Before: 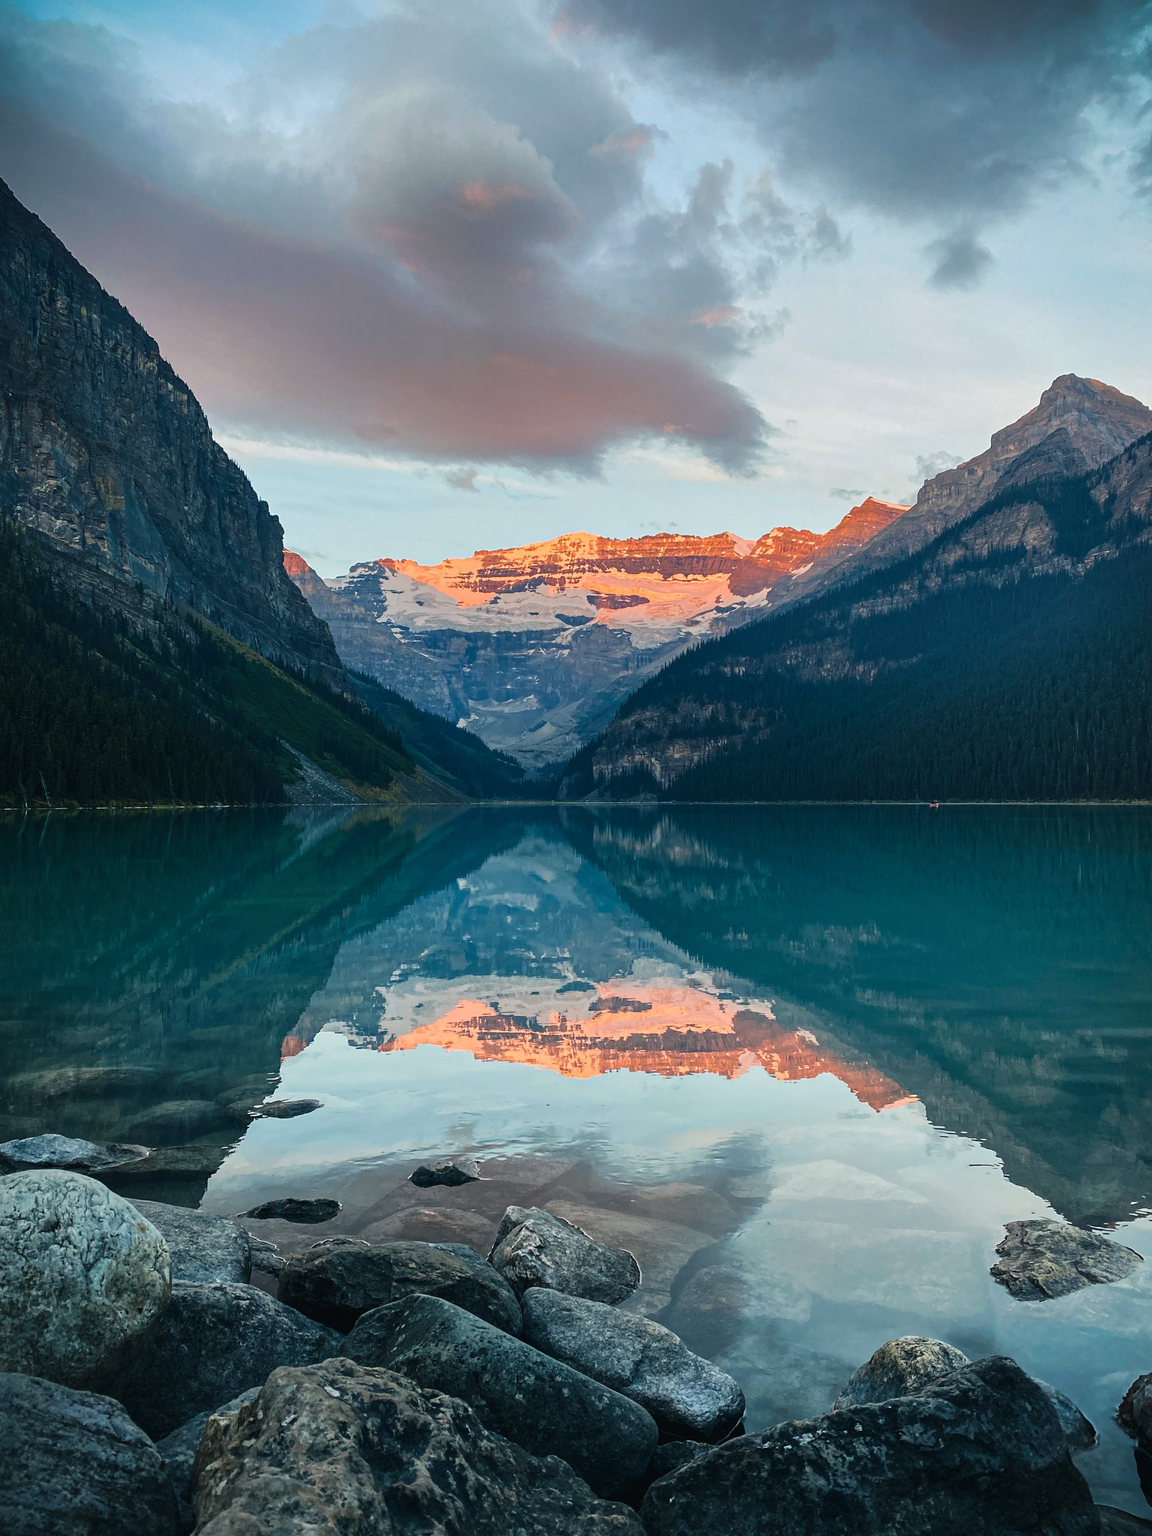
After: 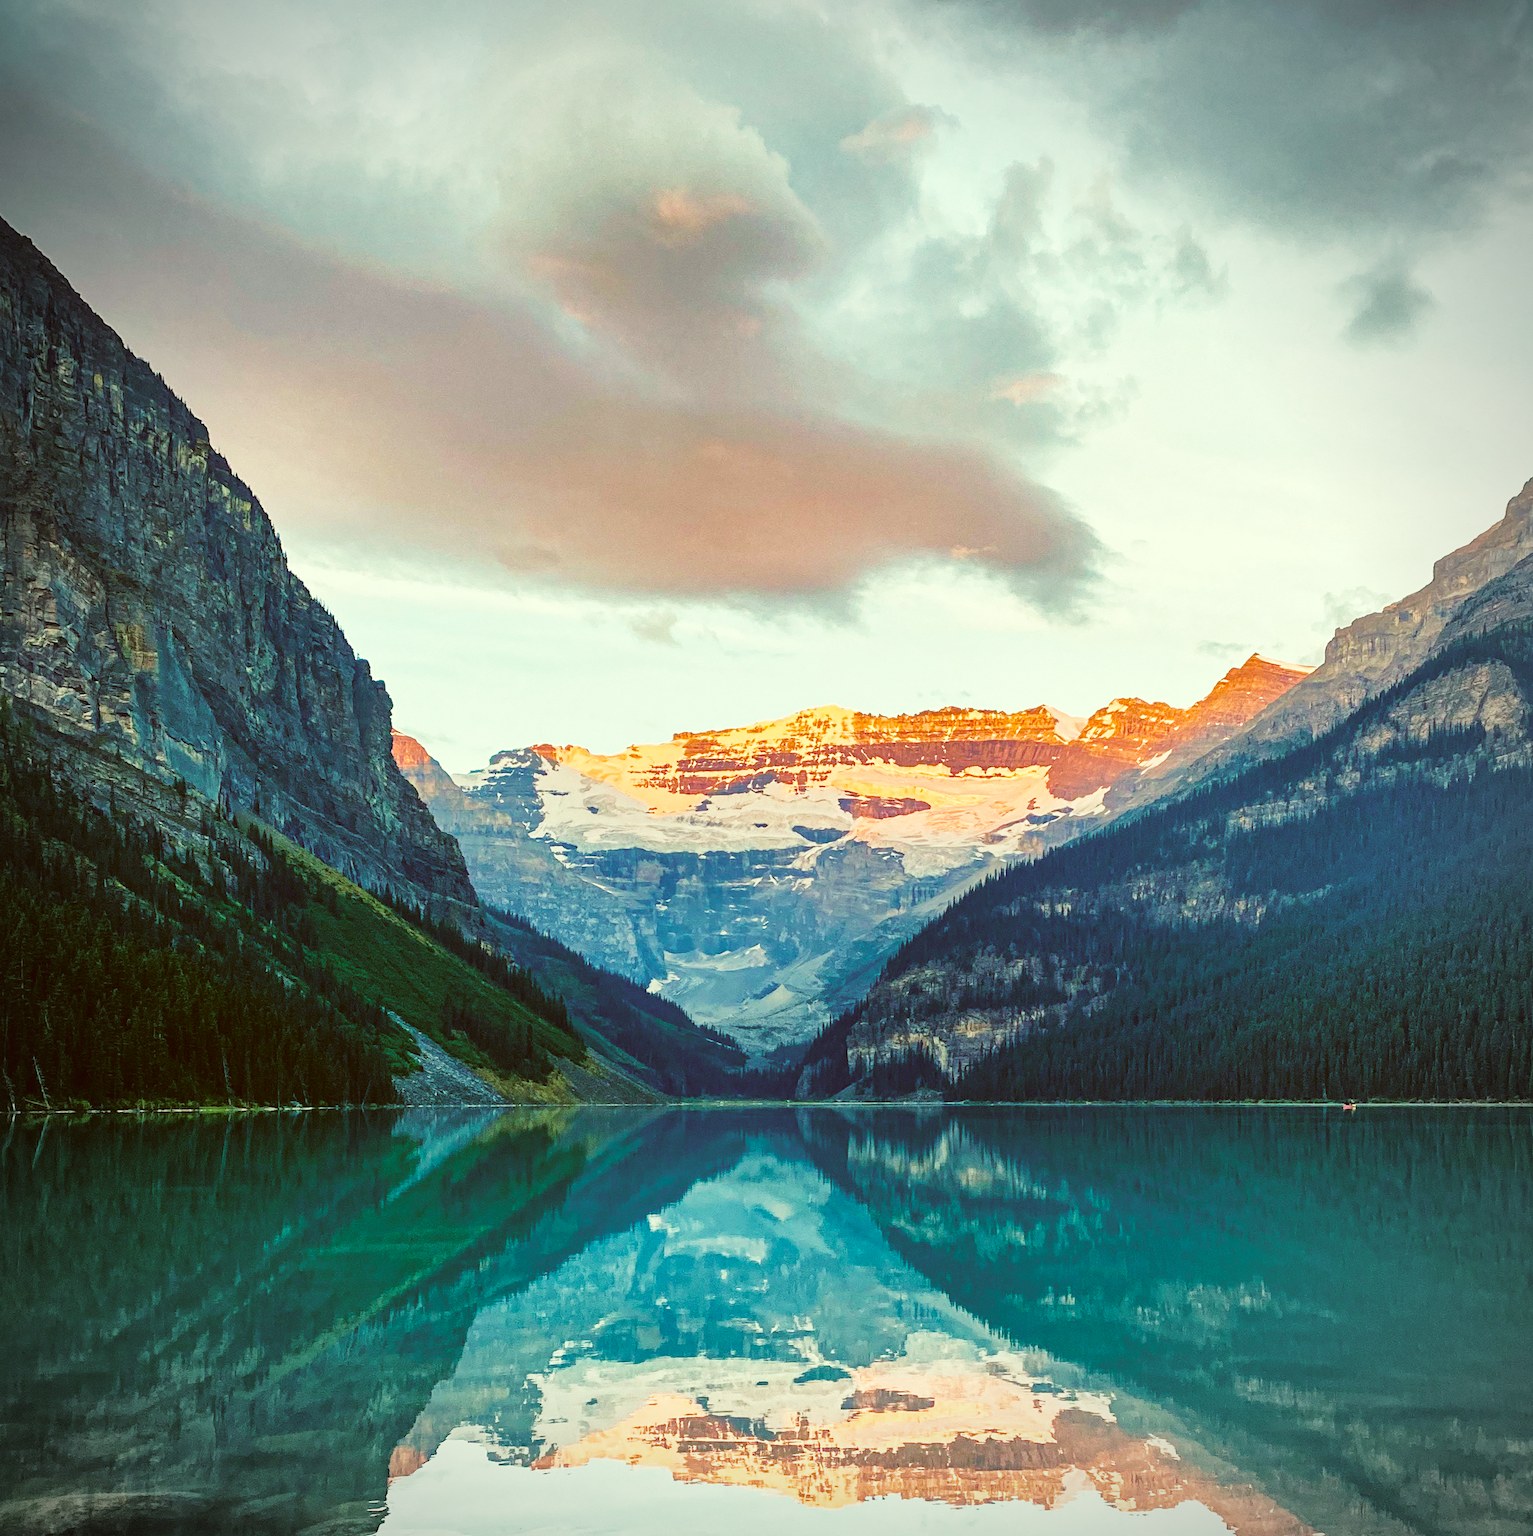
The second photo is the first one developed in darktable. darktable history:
crop: left 1.509%, top 3.452%, right 7.696%, bottom 28.452%
vignetting: on, module defaults
shadows and highlights: on, module defaults
base curve: curves: ch0 [(0, 0.003) (0.001, 0.002) (0.006, 0.004) (0.02, 0.022) (0.048, 0.086) (0.094, 0.234) (0.162, 0.431) (0.258, 0.629) (0.385, 0.8) (0.548, 0.918) (0.751, 0.988) (1, 1)], preserve colors none
color correction: highlights a* -5.3, highlights b* 9.8, shadows a* 9.8, shadows b* 24.26
velvia: on, module defaults
